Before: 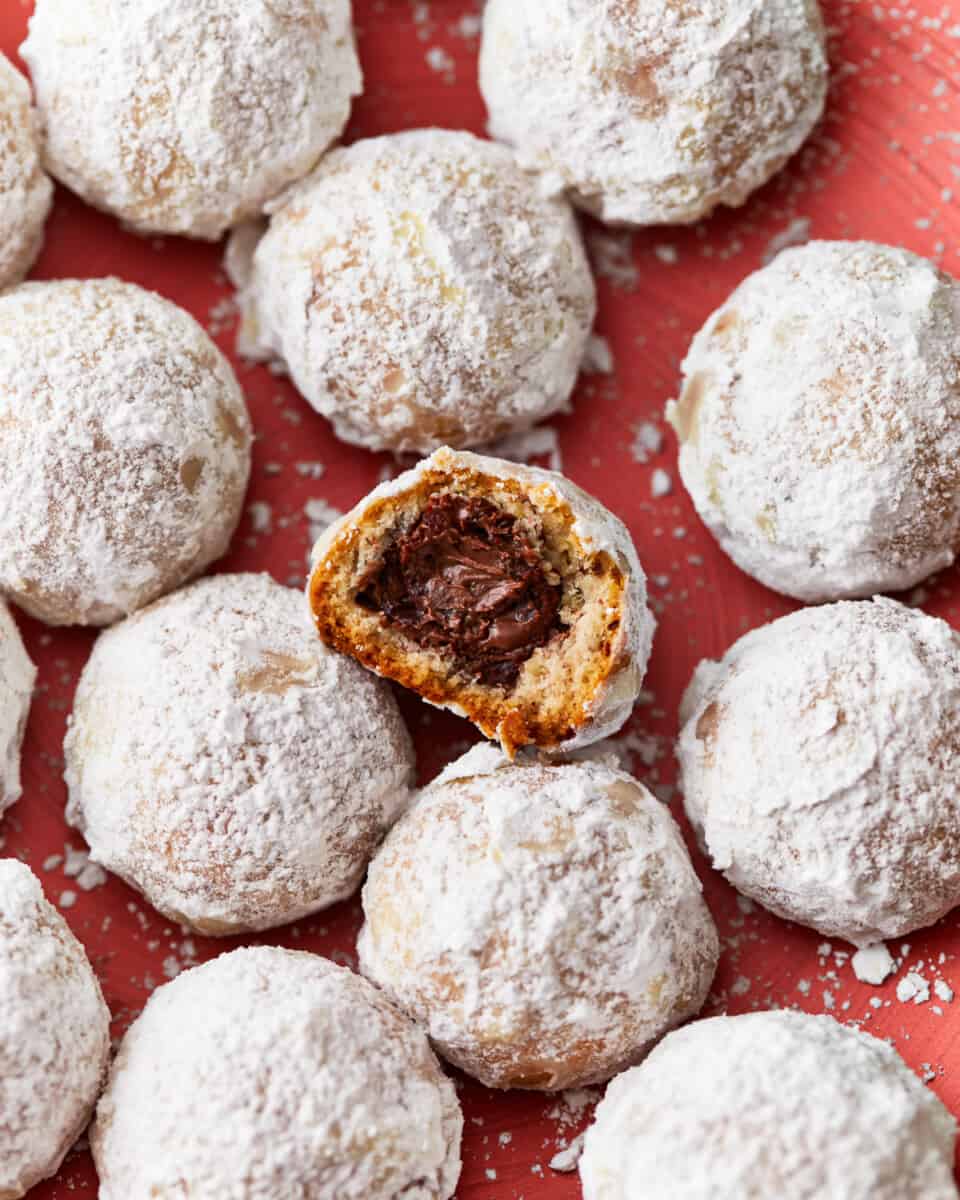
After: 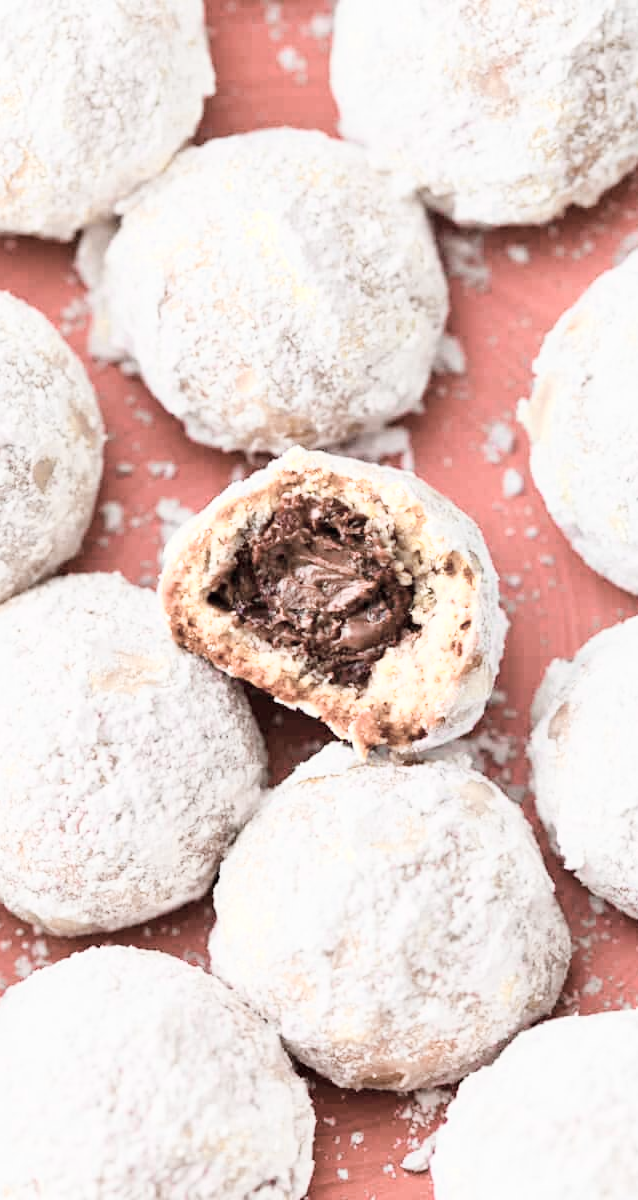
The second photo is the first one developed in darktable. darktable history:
color zones: curves: ch0 [(0, 0.6) (0.129, 0.585) (0.193, 0.596) (0.429, 0.5) (0.571, 0.5) (0.714, 0.5) (0.857, 0.5) (1, 0.6)]; ch1 [(0, 0.453) (0.112, 0.245) (0.213, 0.252) (0.429, 0.233) (0.571, 0.231) (0.683, 0.242) (0.857, 0.296) (1, 0.453)]
filmic rgb: black relative exposure -7.65 EV, white relative exposure 4.56 EV, threshold 2.94 EV, hardness 3.61, enable highlight reconstruction true
exposure: black level correction 0, exposure 1.742 EV, compensate highlight preservation false
crop and rotate: left 15.451%, right 18.029%
